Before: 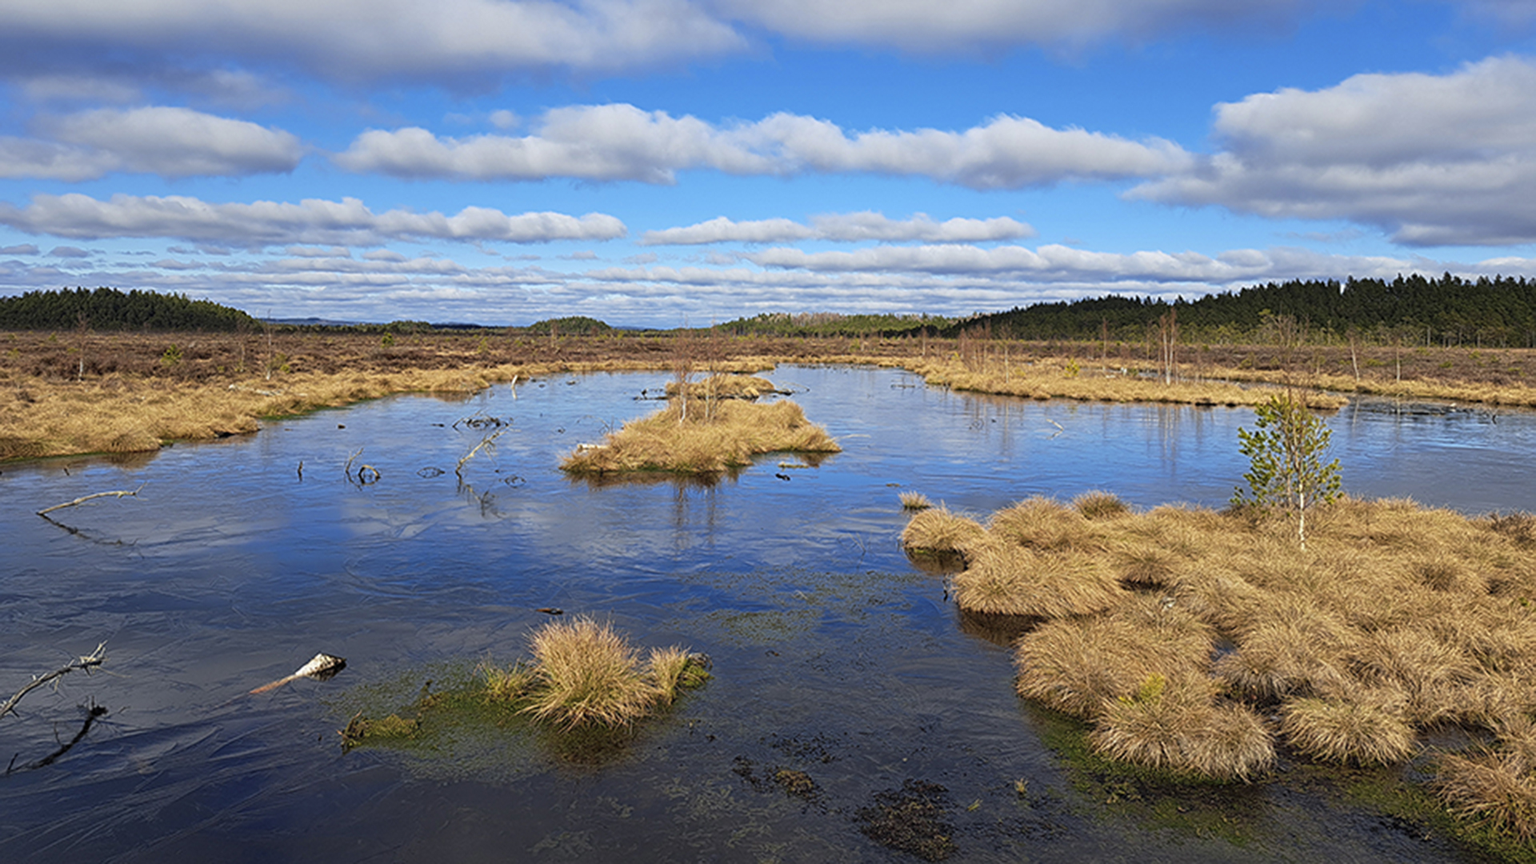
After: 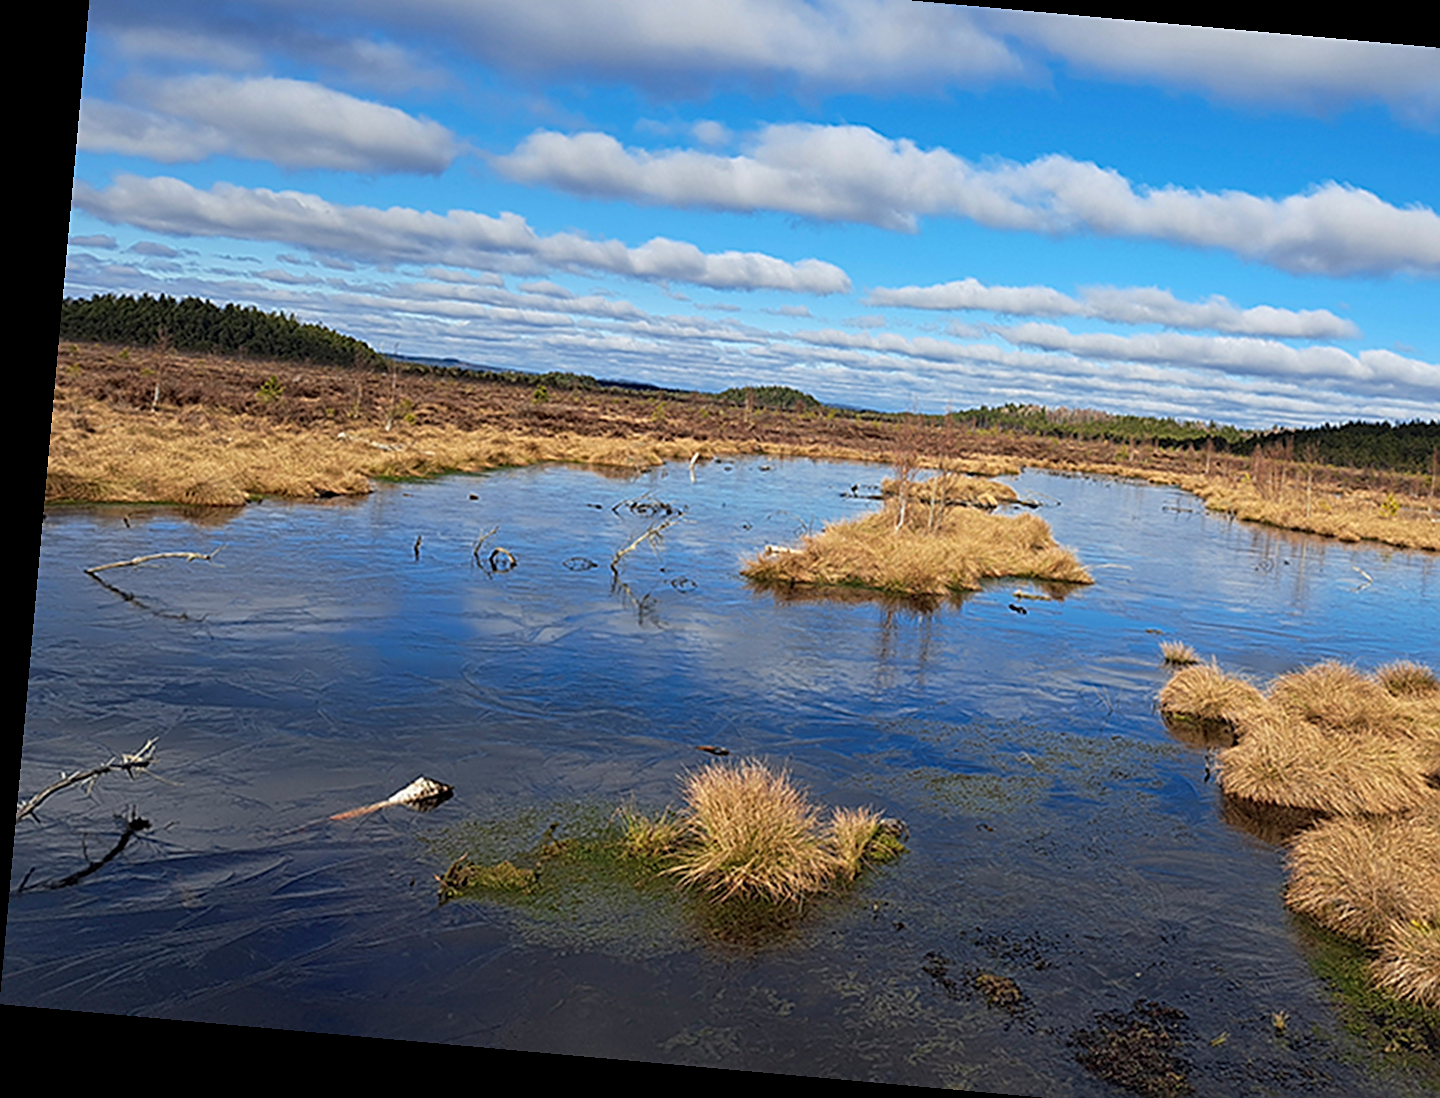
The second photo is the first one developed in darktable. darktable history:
sharpen: on, module defaults
rotate and perspective: rotation 5.12°, automatic cropping off
contrast brightness saturation: saturation -0.05
crop: top 5.803%, right 27.864%, bottom 5.804%
